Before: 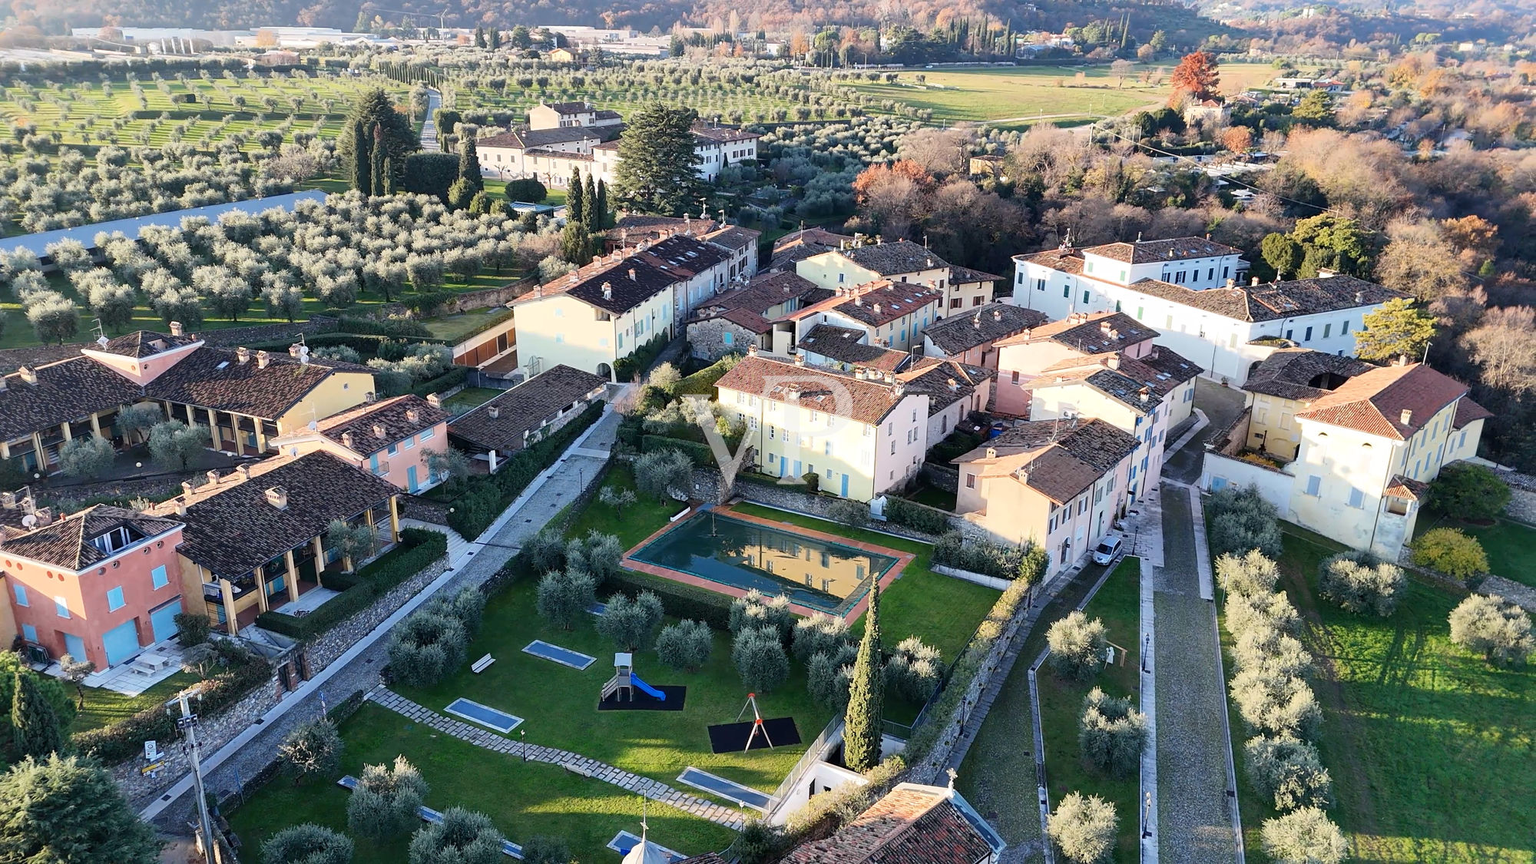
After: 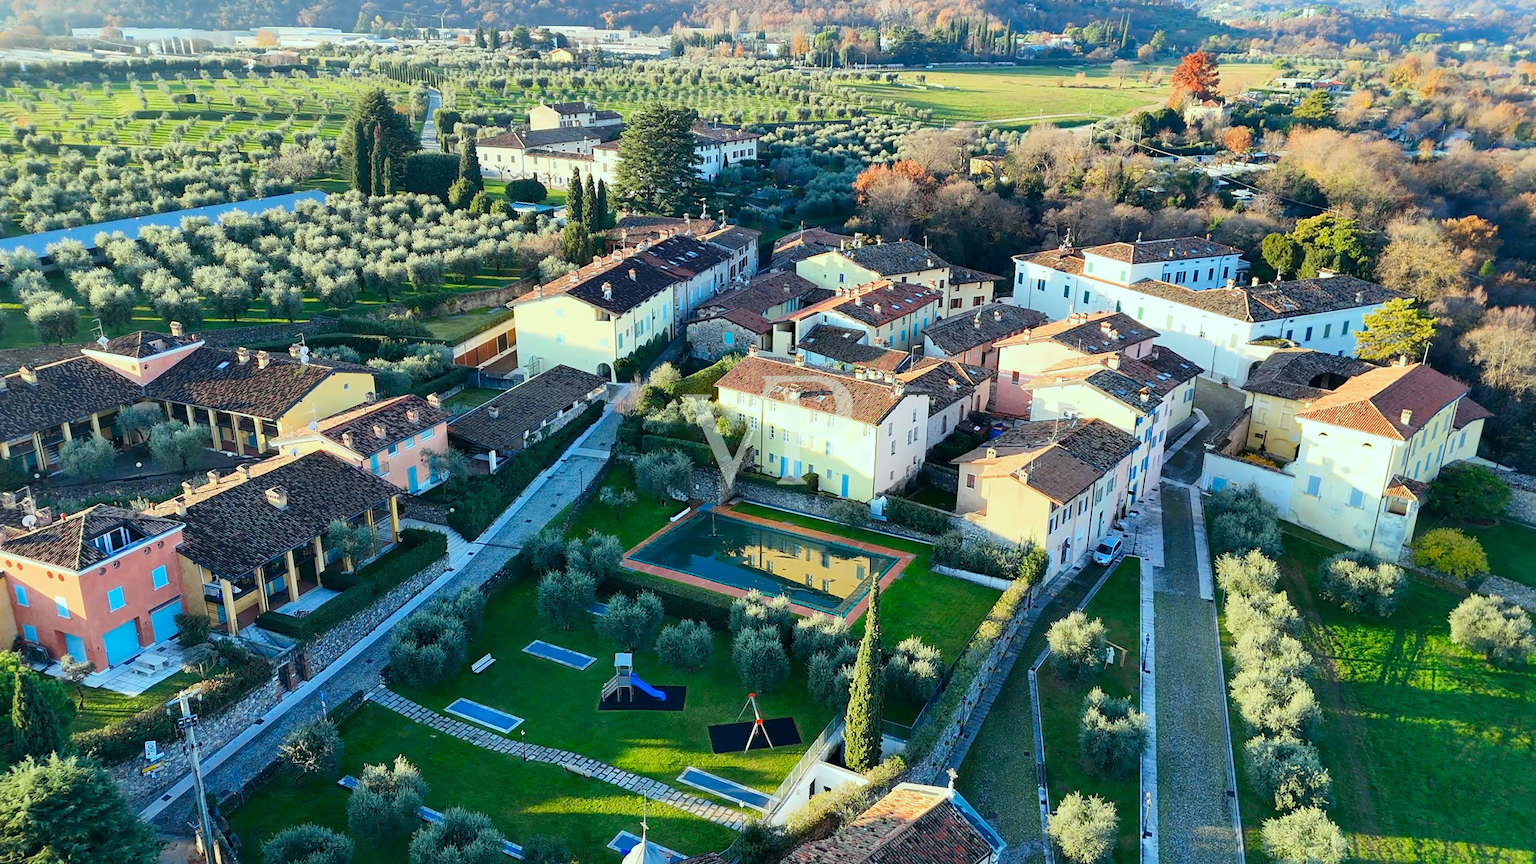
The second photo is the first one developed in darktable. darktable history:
color correction: highlights a* -7.57, highlights b* 1.46, shadows a* -3.09, saturation 1.39
